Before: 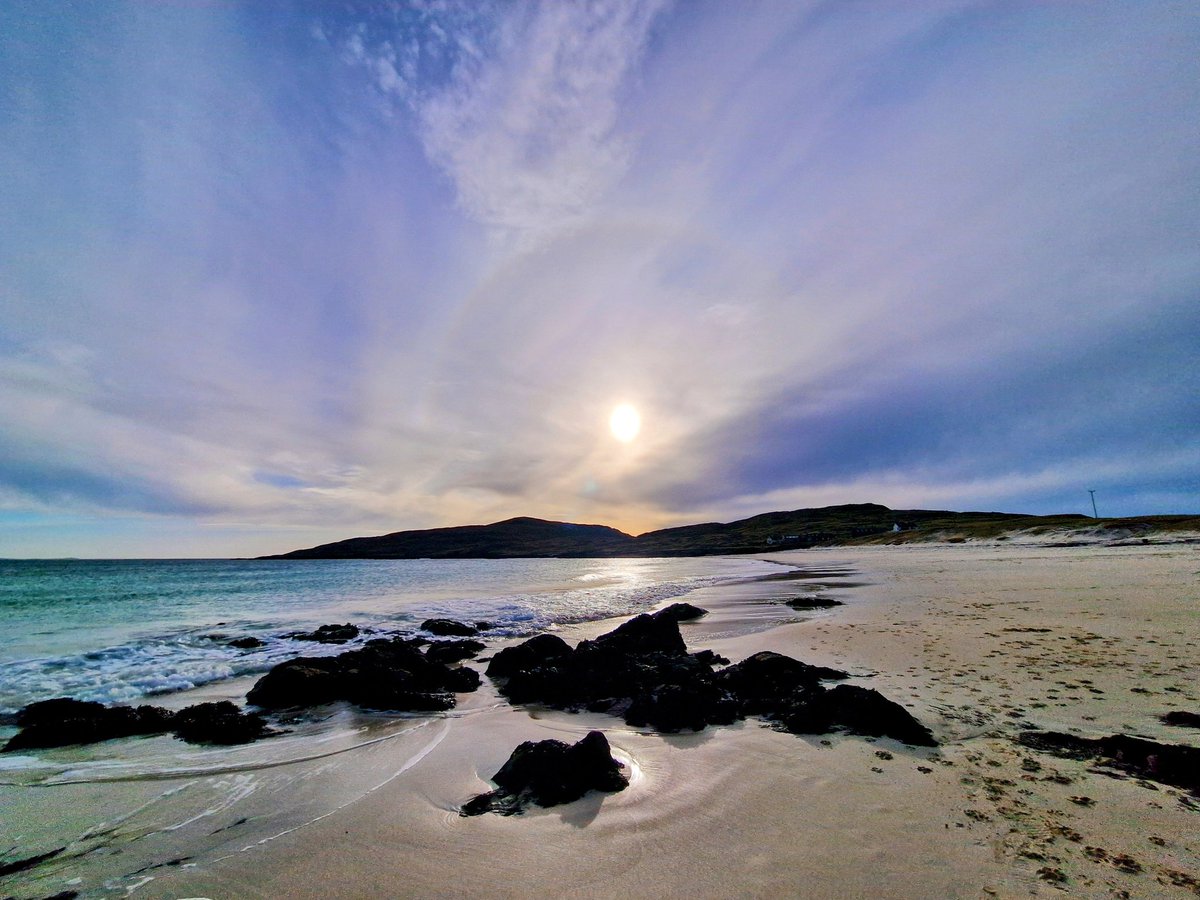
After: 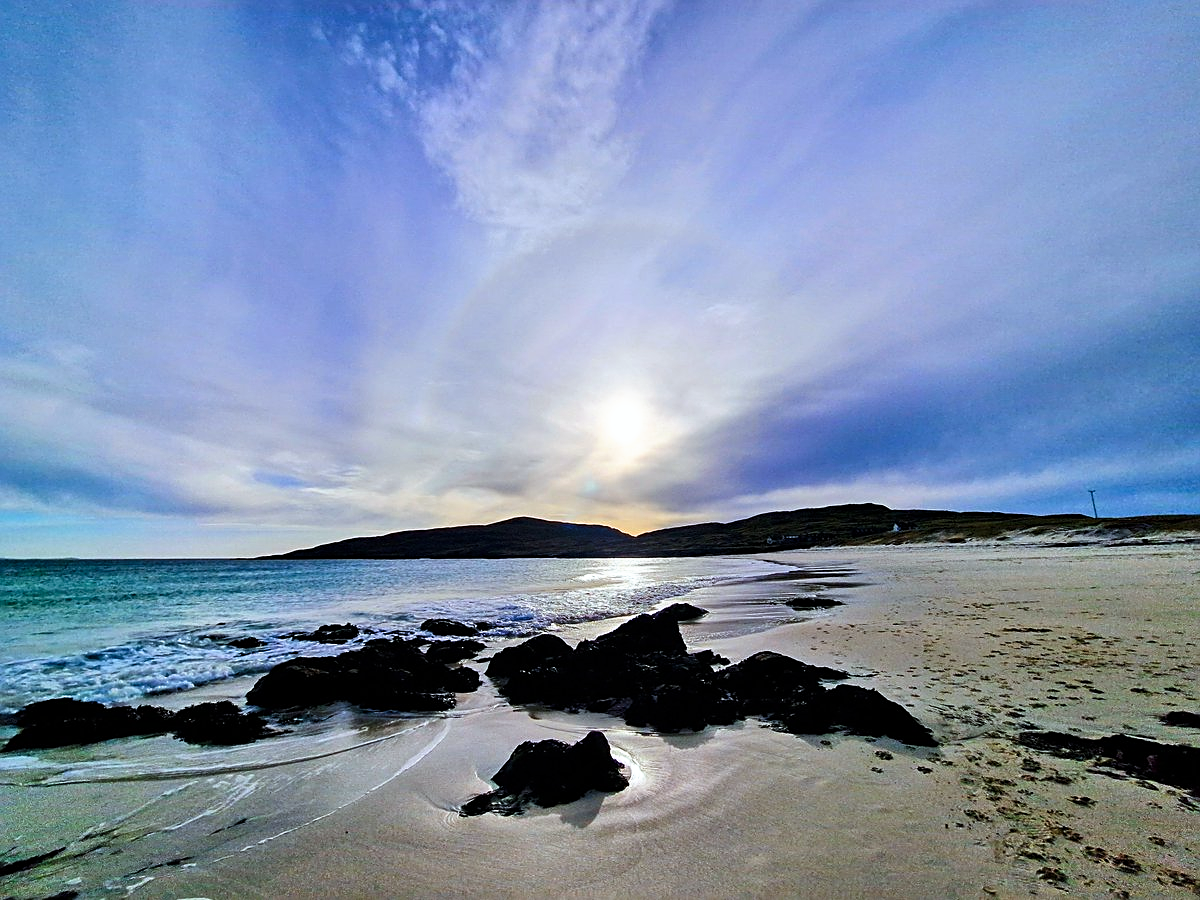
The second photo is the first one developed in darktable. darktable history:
levels: levels [0, 0.51, 1]
white balance: red 0.925, blue 1.046
sharpen: on, module defaults
tone curve: curves: ch0 [(0, 0) (0.003, 0.002) (0.011, 0.009) (0.025, 0.02) (0.044, 0.036) (0.069, 0.057) (0.1, 0.081) (0.136, 0.115) (0.177, 0.153) (0.224, 0.202) (0.277, 0.264) (0.335, 0.333) (0.399, 0.409) (0.468, 0.491) (0.543, 0.58) (0.623, 0.675) (0.709, 0.777) (0.801, 0.88) (0.898, 0.98) (1, 1)], preserve colors none
